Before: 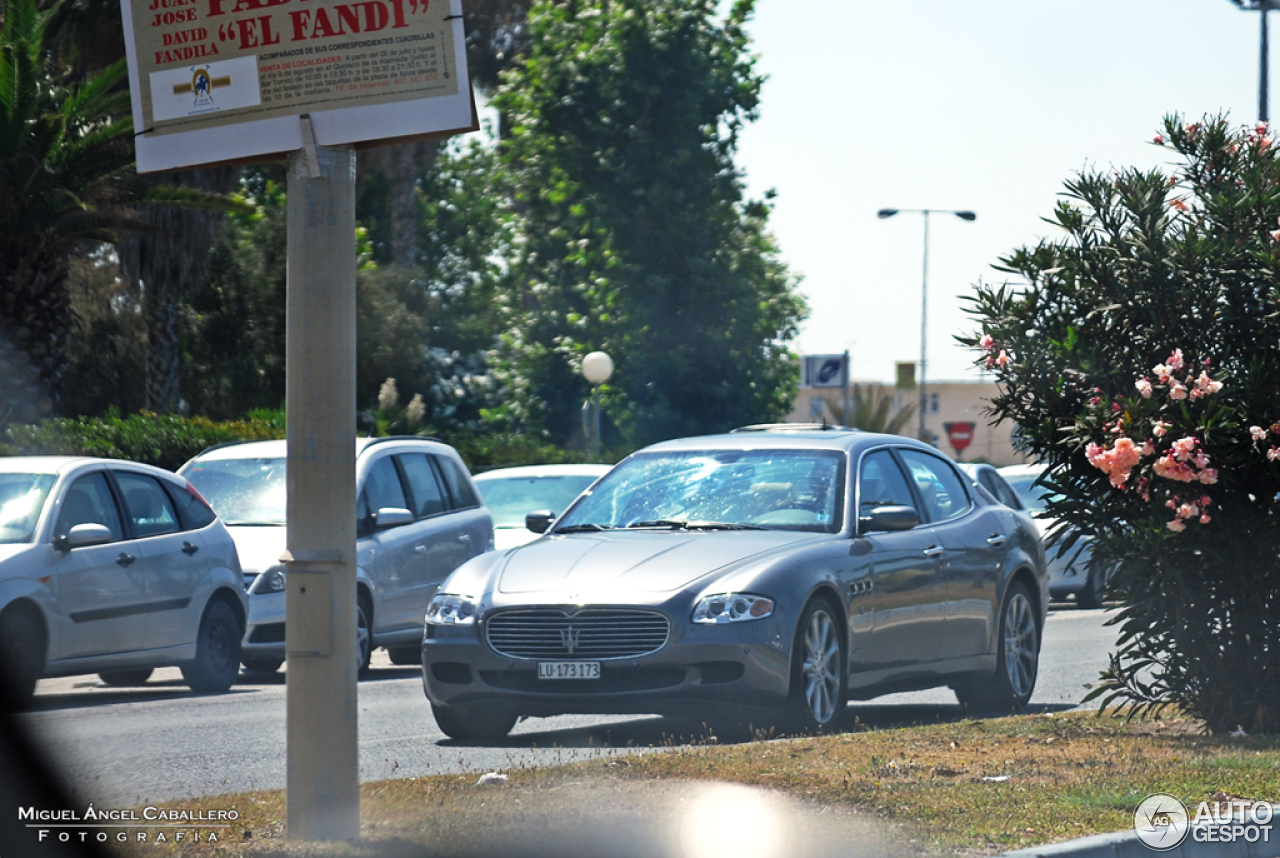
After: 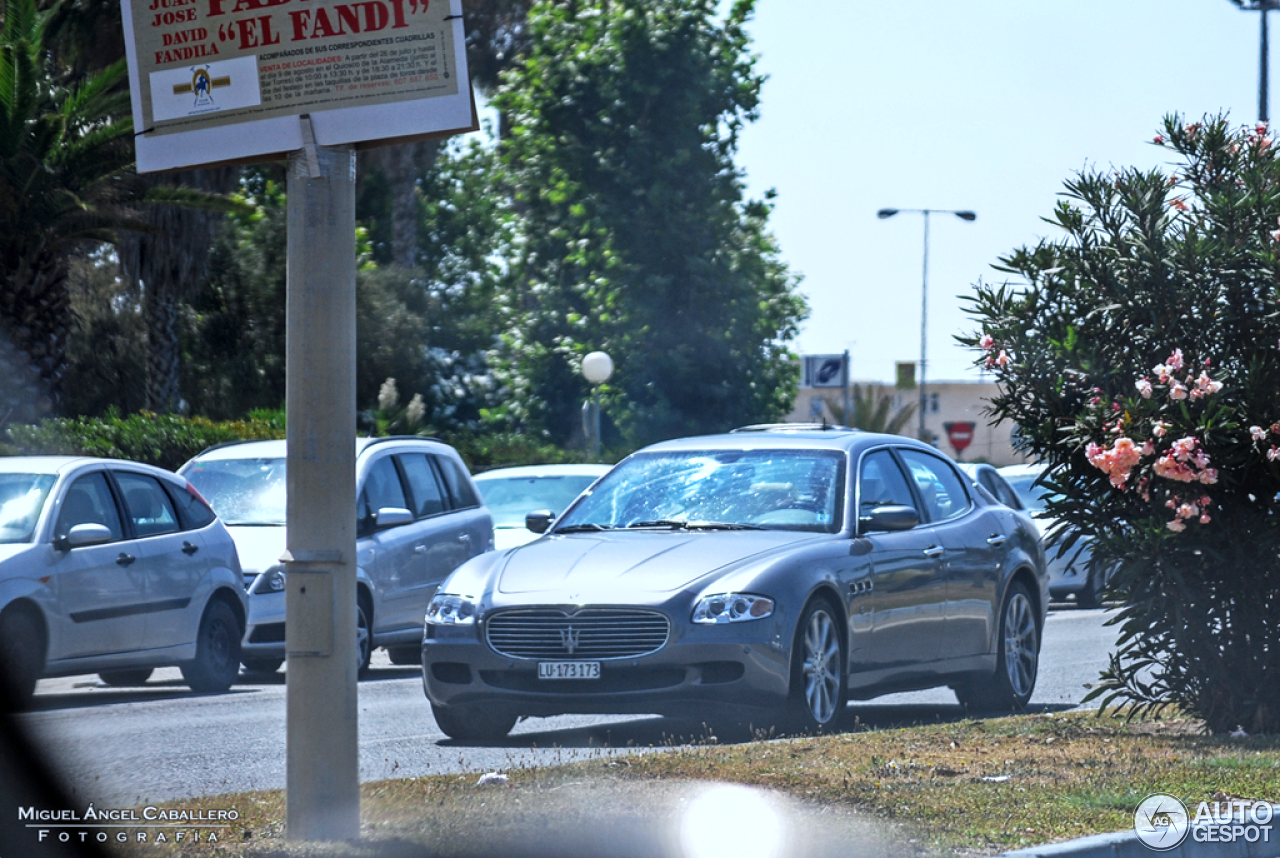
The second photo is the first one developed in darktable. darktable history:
white balance: red 0.931, blue 1.11
local contrast: highlights 55%, shadows 52%, detail 130%, midtone range 0.452
